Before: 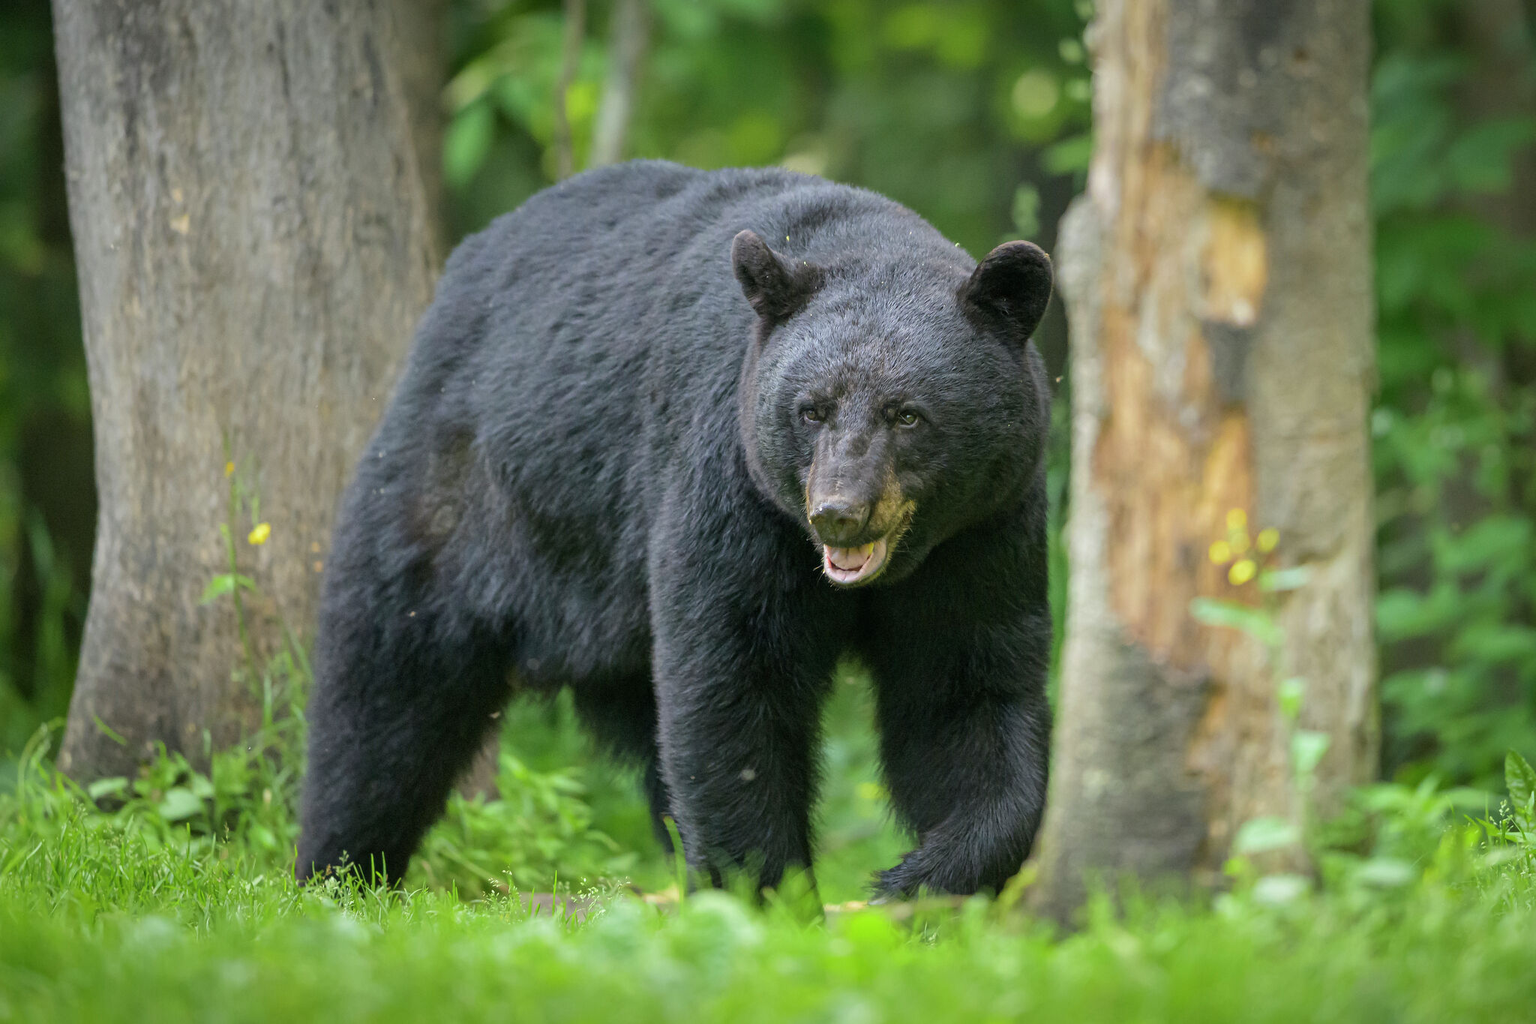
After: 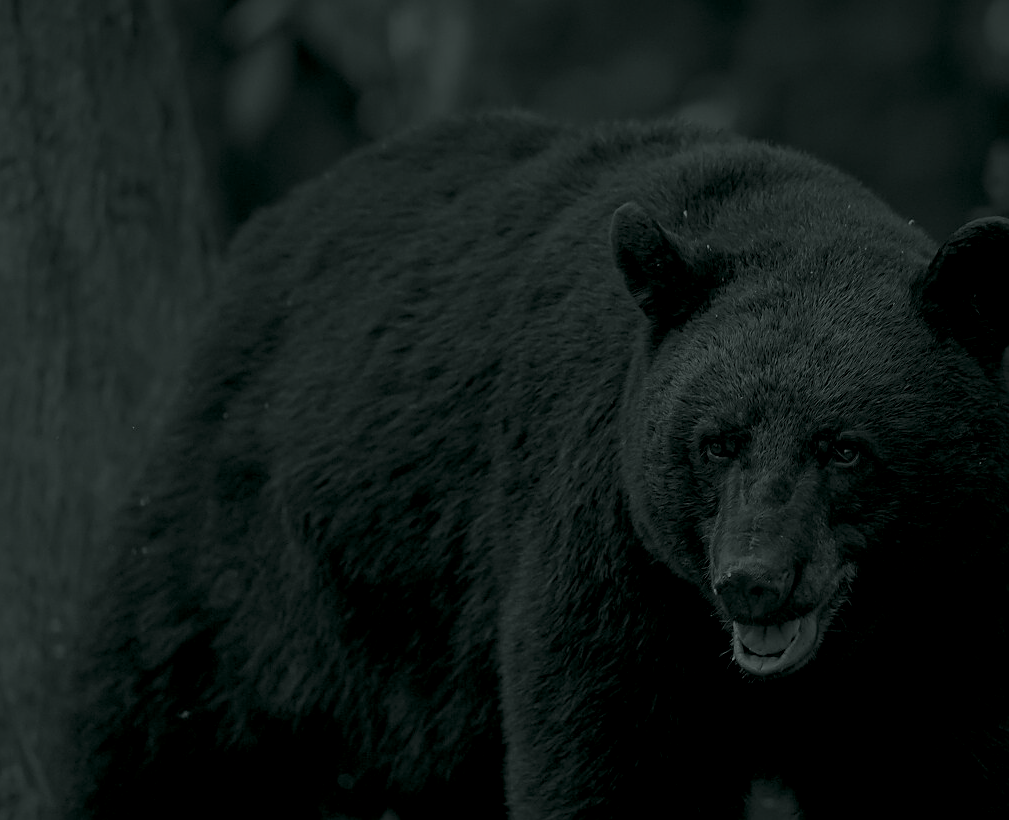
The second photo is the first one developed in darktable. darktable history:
sharpen: on, module defaults
white balance: emerald 1
colorize: hue 90°, saturation 19%, lightness 1.59%, version 1
crop: left 17.835%, top 7.675%, right 32.881%, bottom 32.213%
